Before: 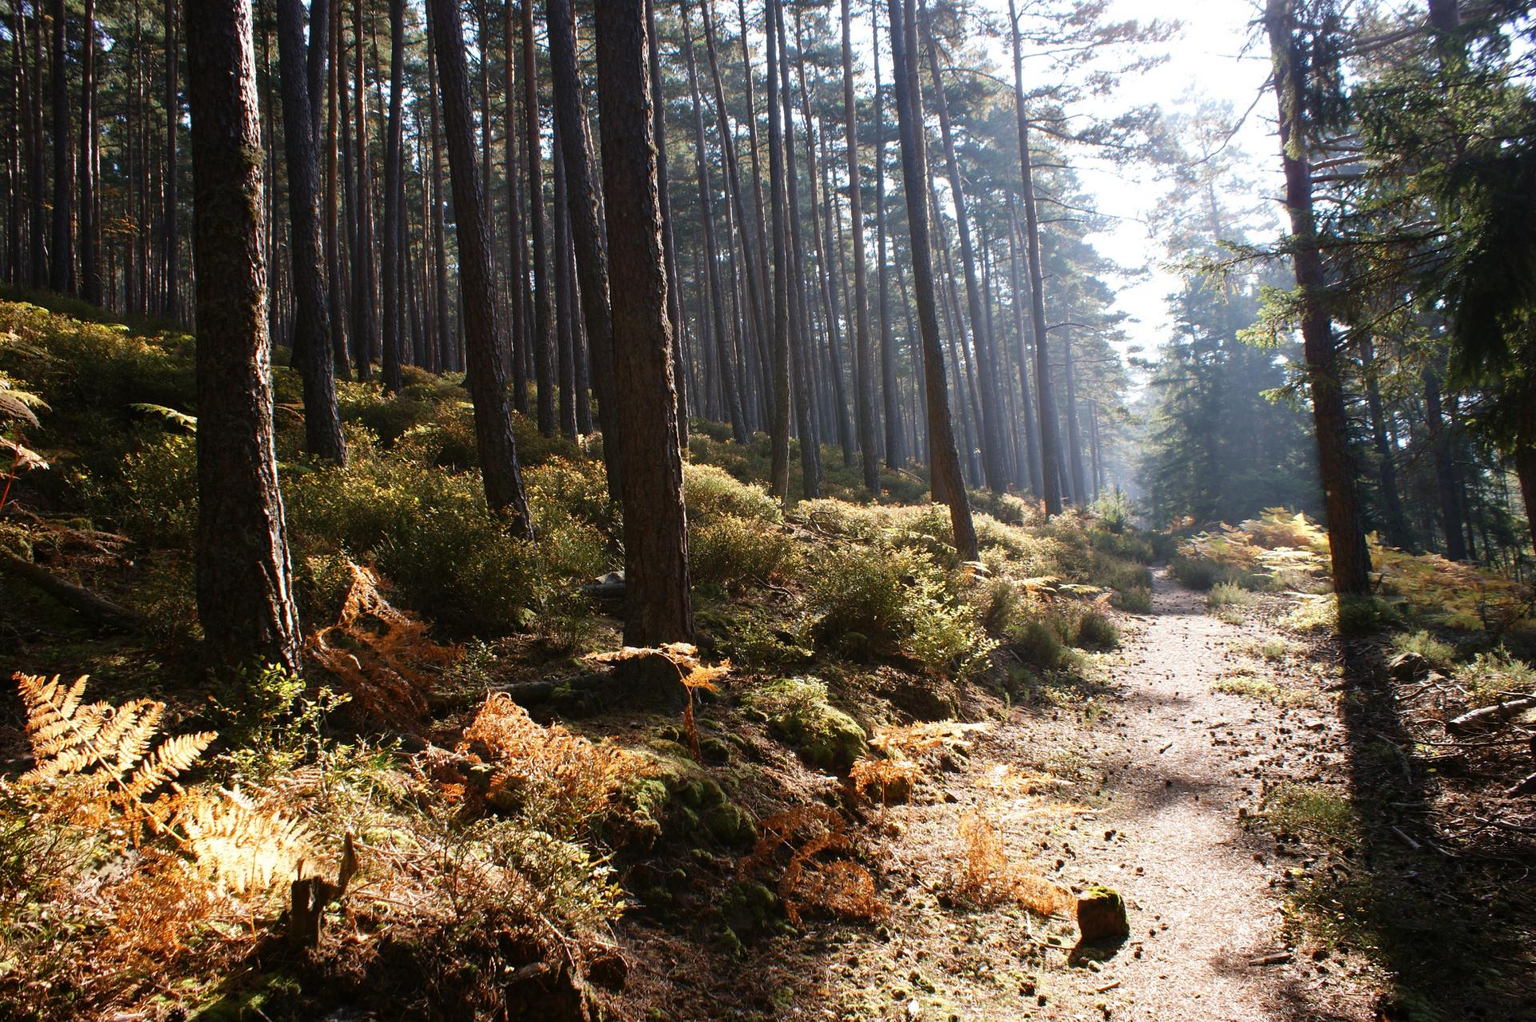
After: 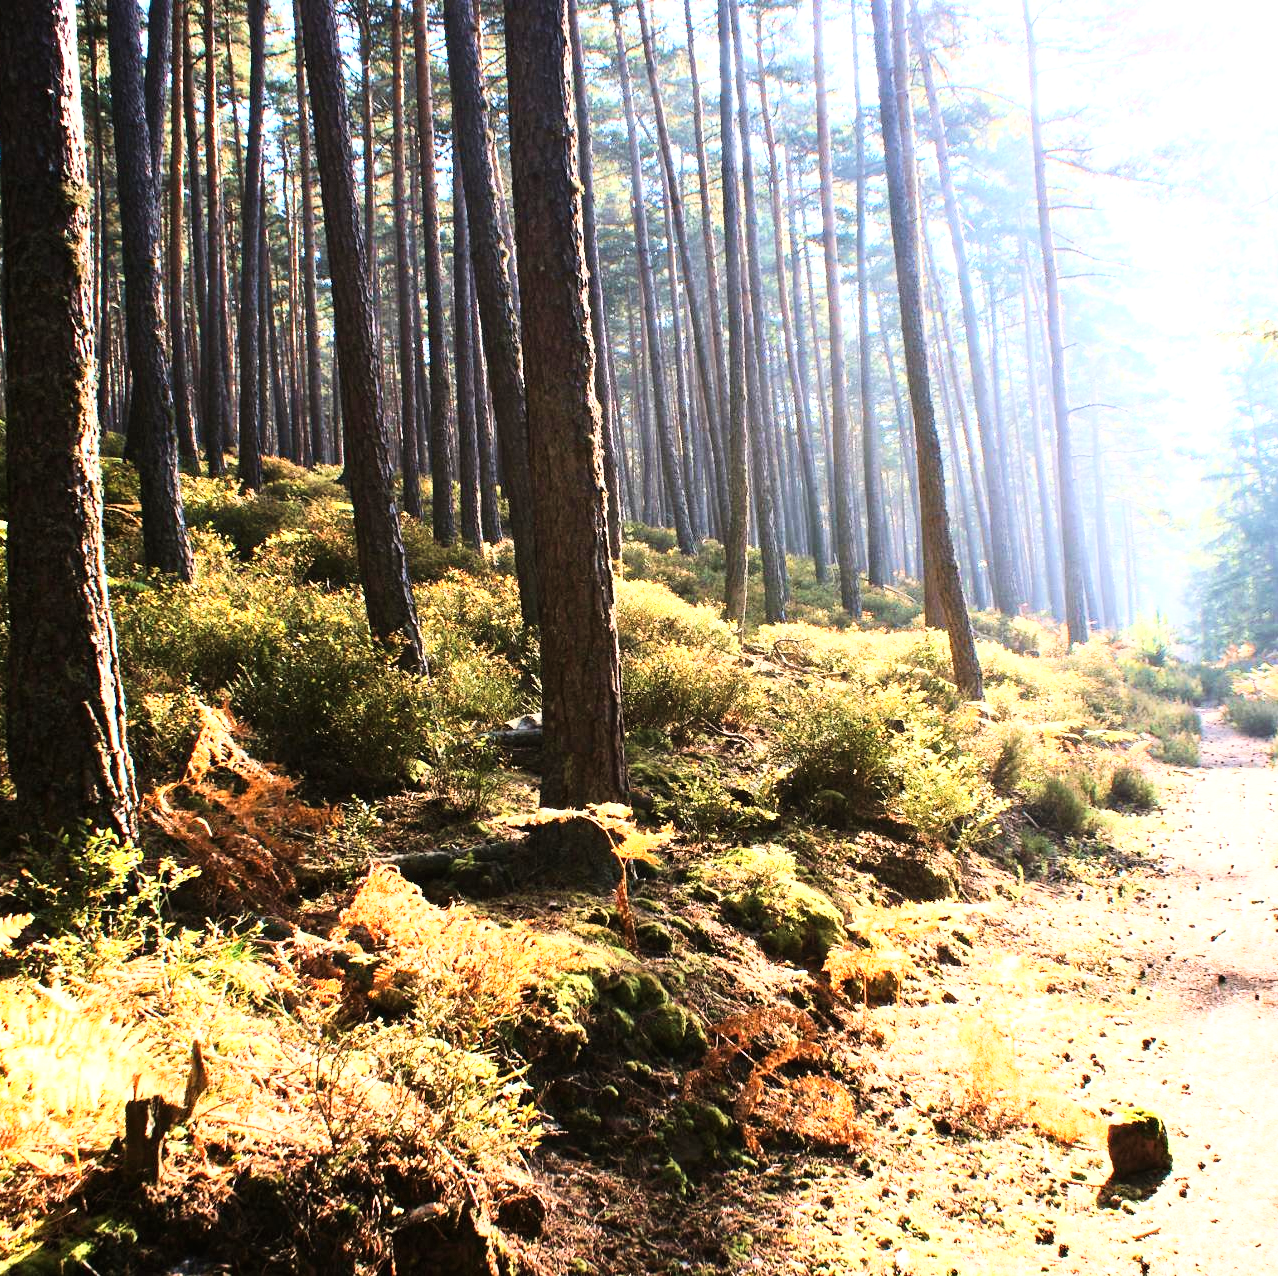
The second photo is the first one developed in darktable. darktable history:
base curve: curves: ch0 [(0, 0) (0.007, 0.004) (0.027, 0.03) (0.046, 0.07) (0.207, 0.54) (0.442, 0.872) (0.673, 0.972) (1, 1)]
velvia: on, module defaults
crop and rotate: left 12.488%, right 20.917%
exposure: black level correction -0.001, exposure 0.907 EV, compensate highlight preservation false
